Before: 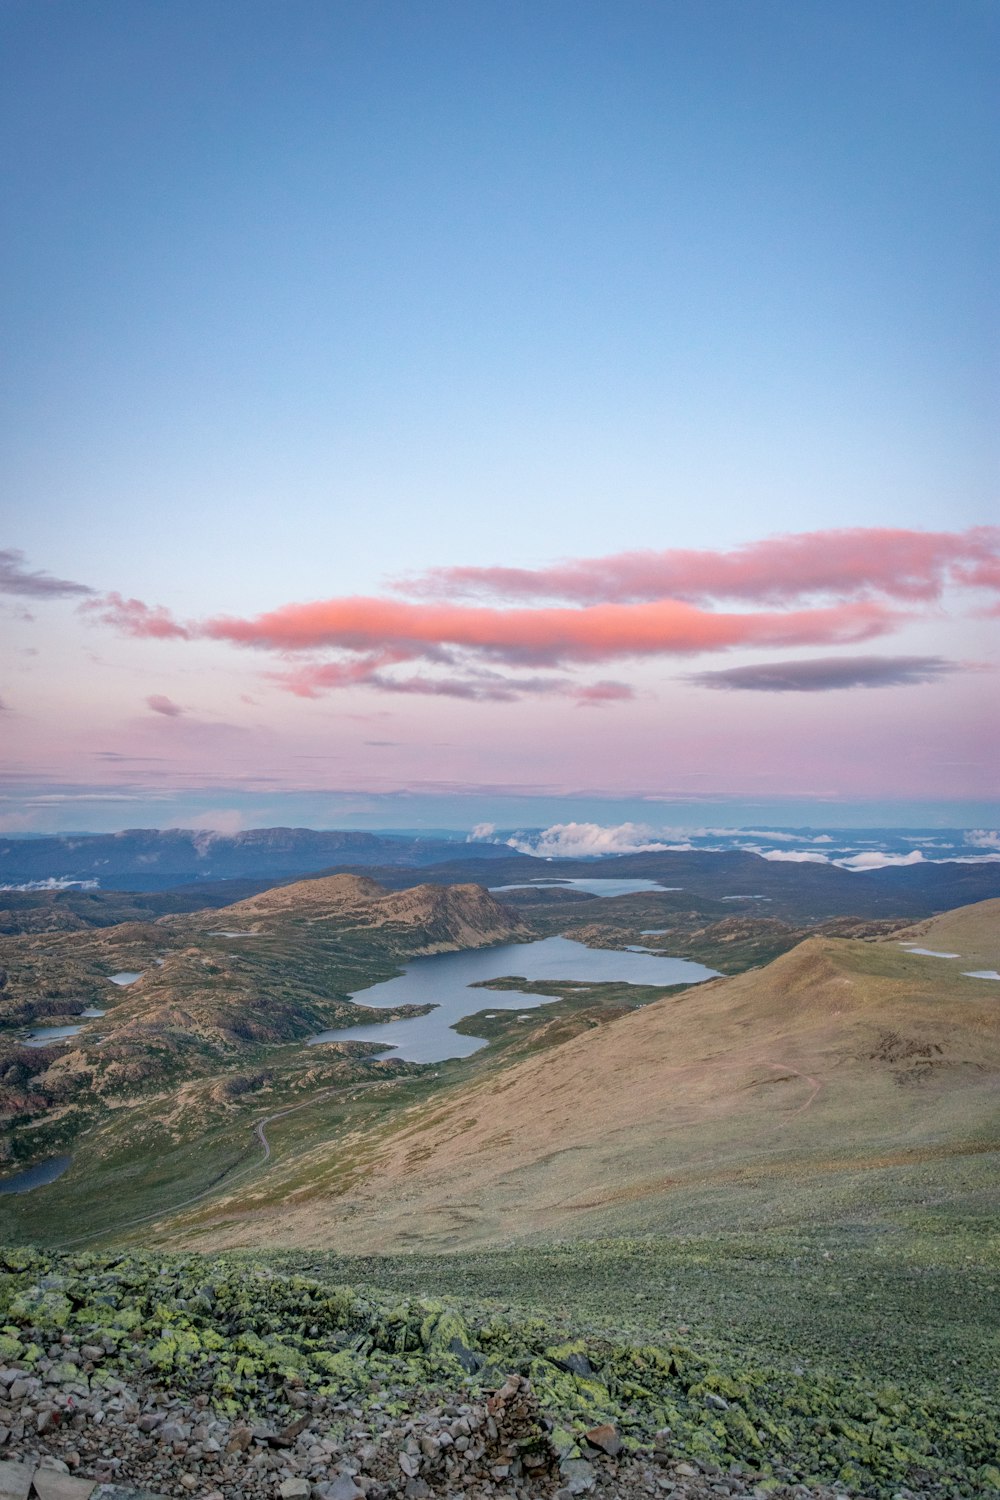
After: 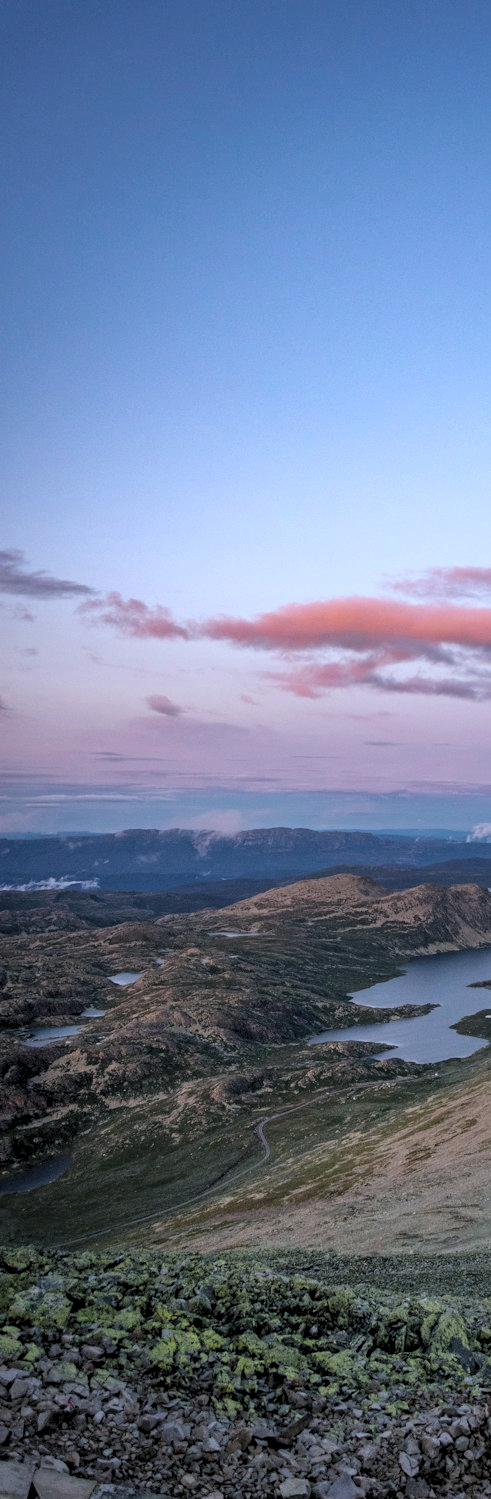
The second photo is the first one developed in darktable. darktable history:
white balance: red 0.967, blue 1.119, emerald 0.756
crop and rotate: left 0%, top 0%, right 50.845%
levels: levels [0.116, 0.574, 1]
